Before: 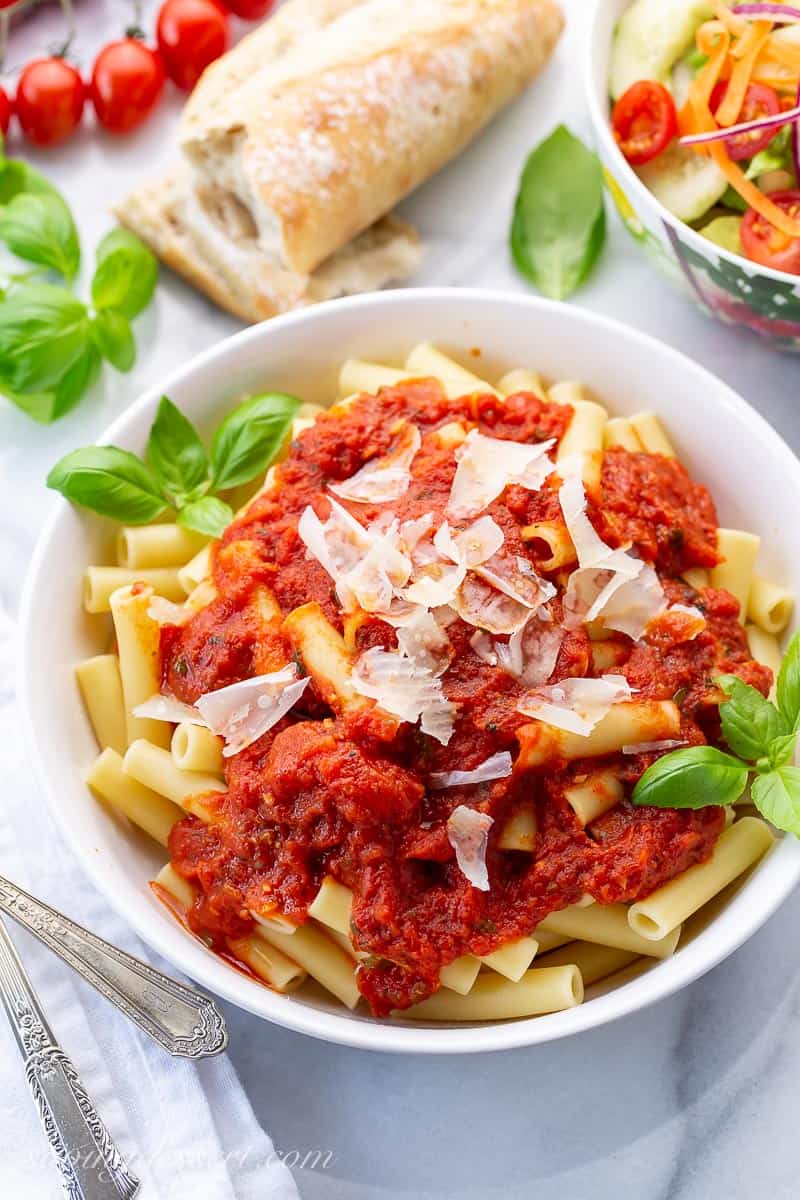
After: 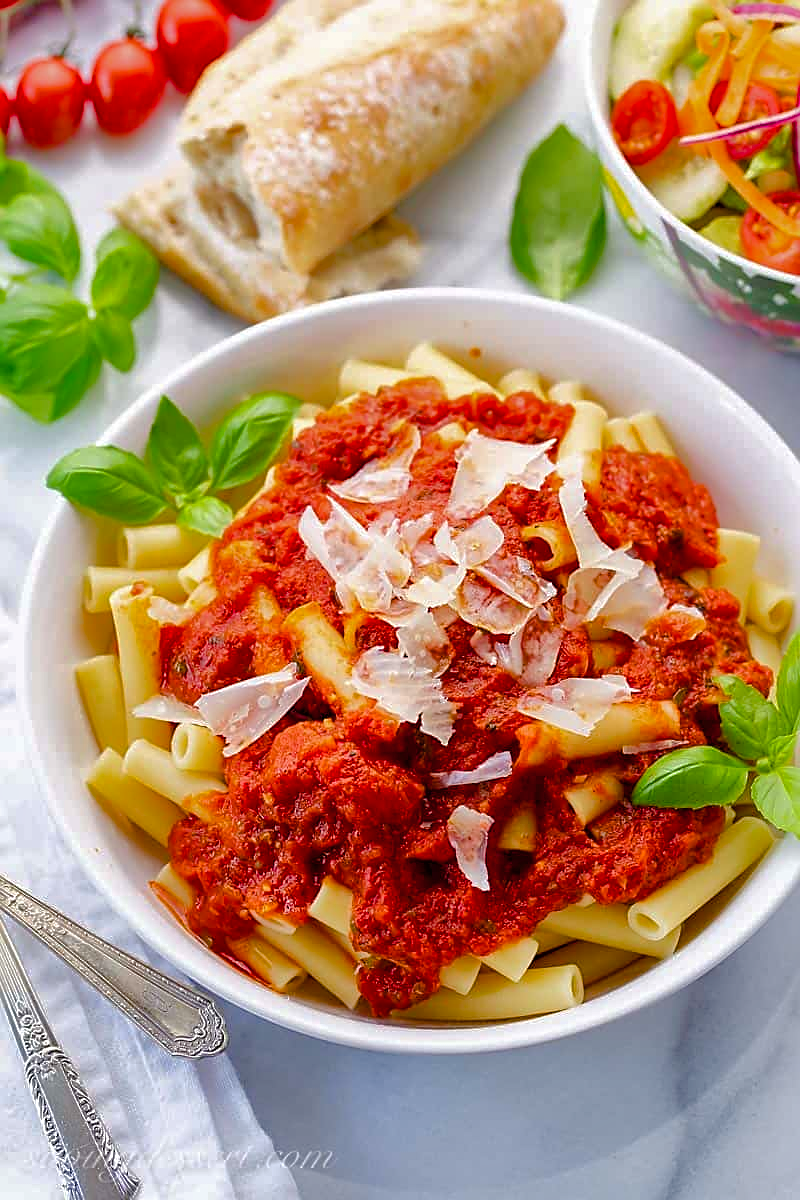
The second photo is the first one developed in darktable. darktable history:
color balance rgb: power › hue 211.67°, perceptual saturation grading › global saturation 20%, perceptual saturation grading › highlights -25.746%, perceptual saturation grading › shadows 49.363%, global vibrance 20%
shadows and highlights: shadows 40.29, highlights -59.8
sharpen: on, module defaults
